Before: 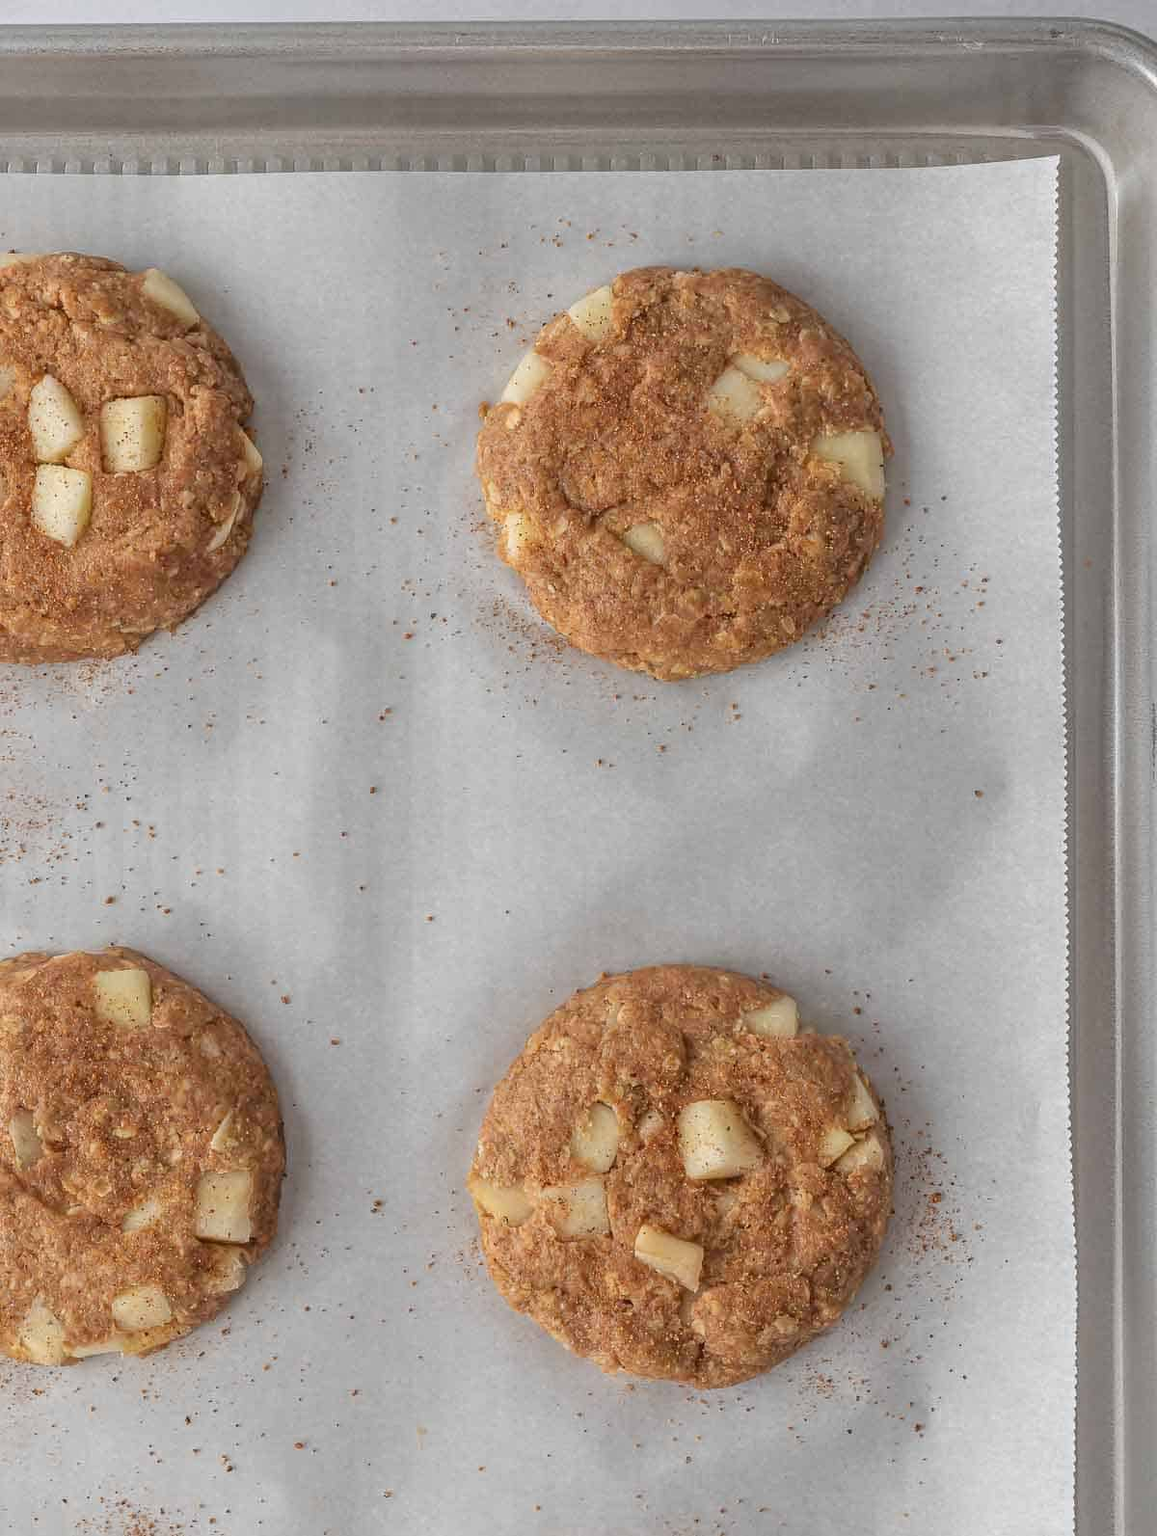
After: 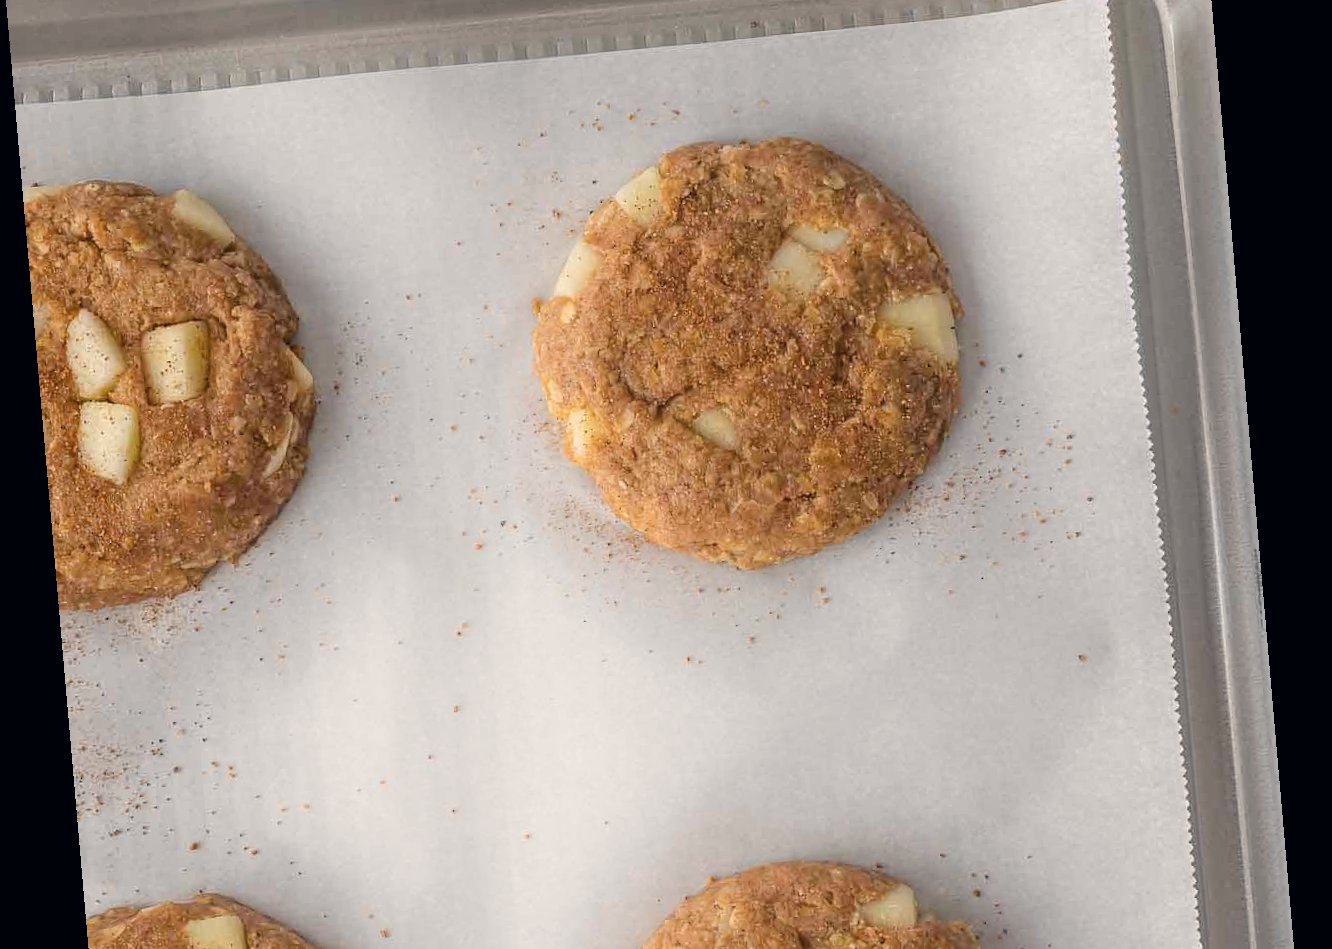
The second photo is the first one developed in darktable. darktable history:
white balance: emerald 1
color balance rgb: perceptual saturation grading › global saturation 30%
color correction: highlights a* 2.75, highlights b* 5, shadows a* -2.04, shadows b* -4.84, saturation 0.8
shadows and highlights: shadows -21.3, highlights 100, soften with gaussian
crop and rotate: top 10.605%, bottom 33.274%
rotate and perspective: rotation -4.98°, automatic cropping off
